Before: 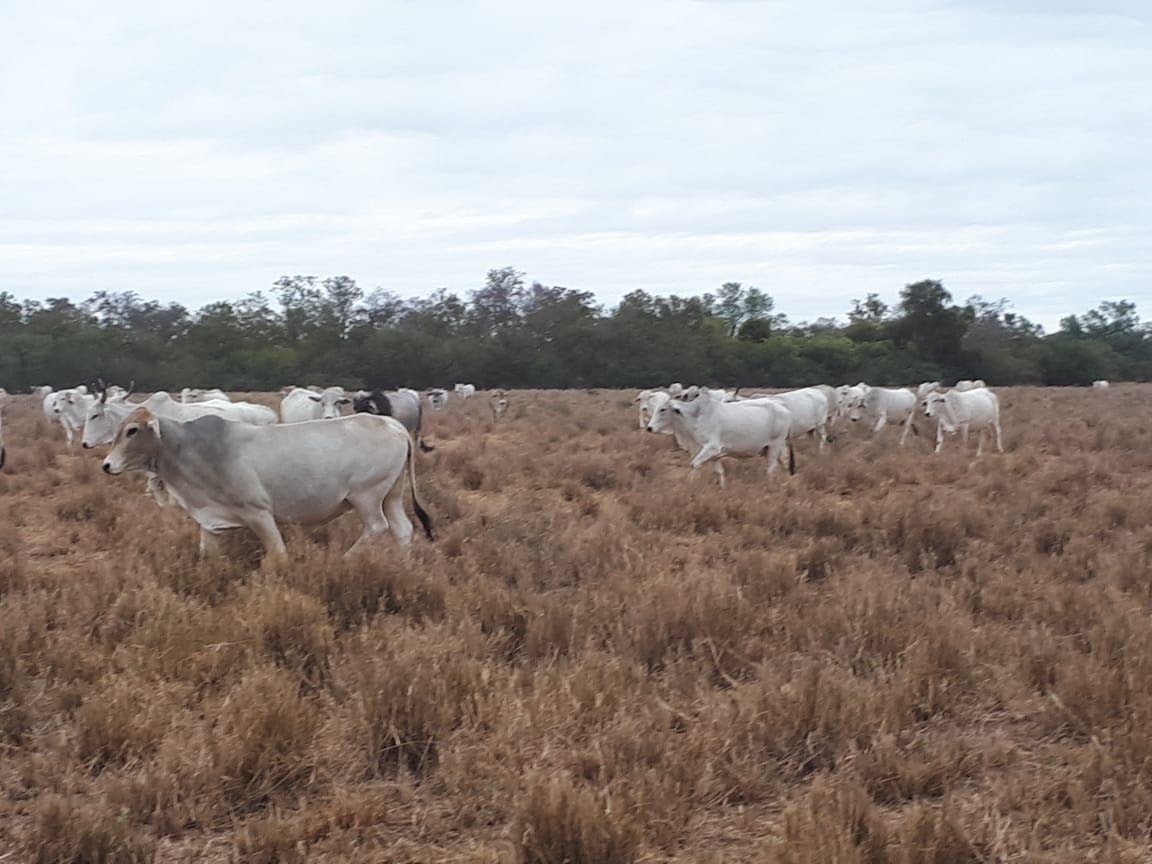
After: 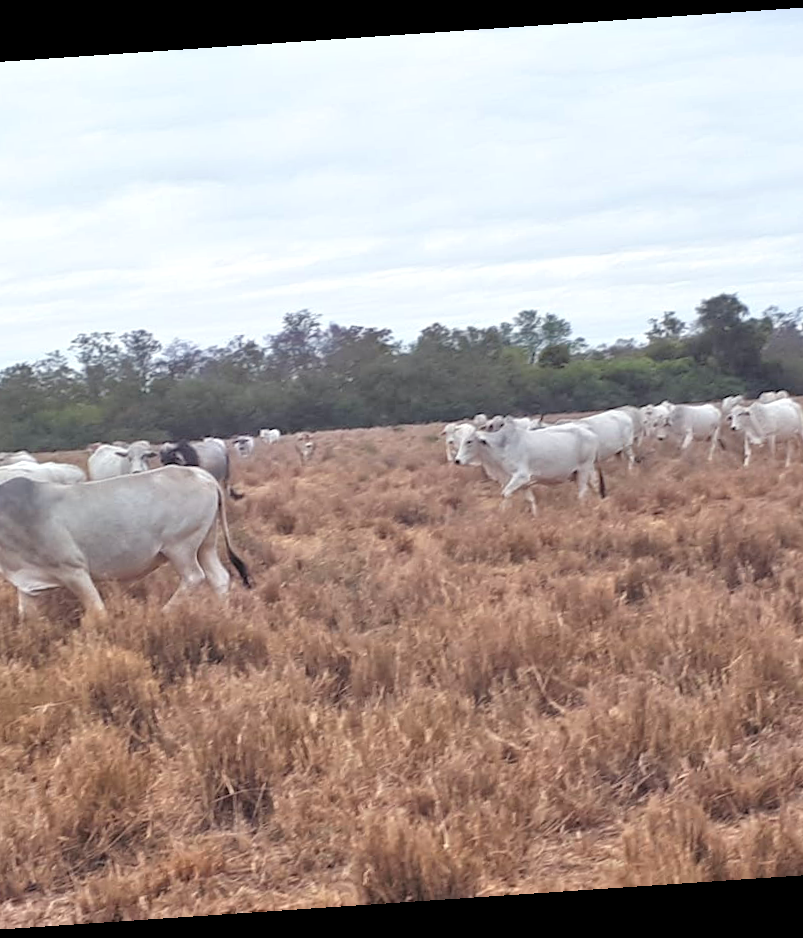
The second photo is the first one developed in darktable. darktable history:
tone equalizer: -7 EV 0.15 EV, -6 EV 0.6 EV, -5 EV 1.15 EV, -4 EV 1.33 EV, -3 EV 1.15 EV, -2 EV 0.6 EV, -1 EV 0.15 EV, mask exposure compensation -0.5 EV
rotate and perspective: rotation -4.2°, shear 0.006, automatic cropping off
color balance: gamma [0.9, 0.988, 0.975, 1.025], gain [1.05, 1, 1, 1]
crop and rotate: left 18.442%, right 15.508%
